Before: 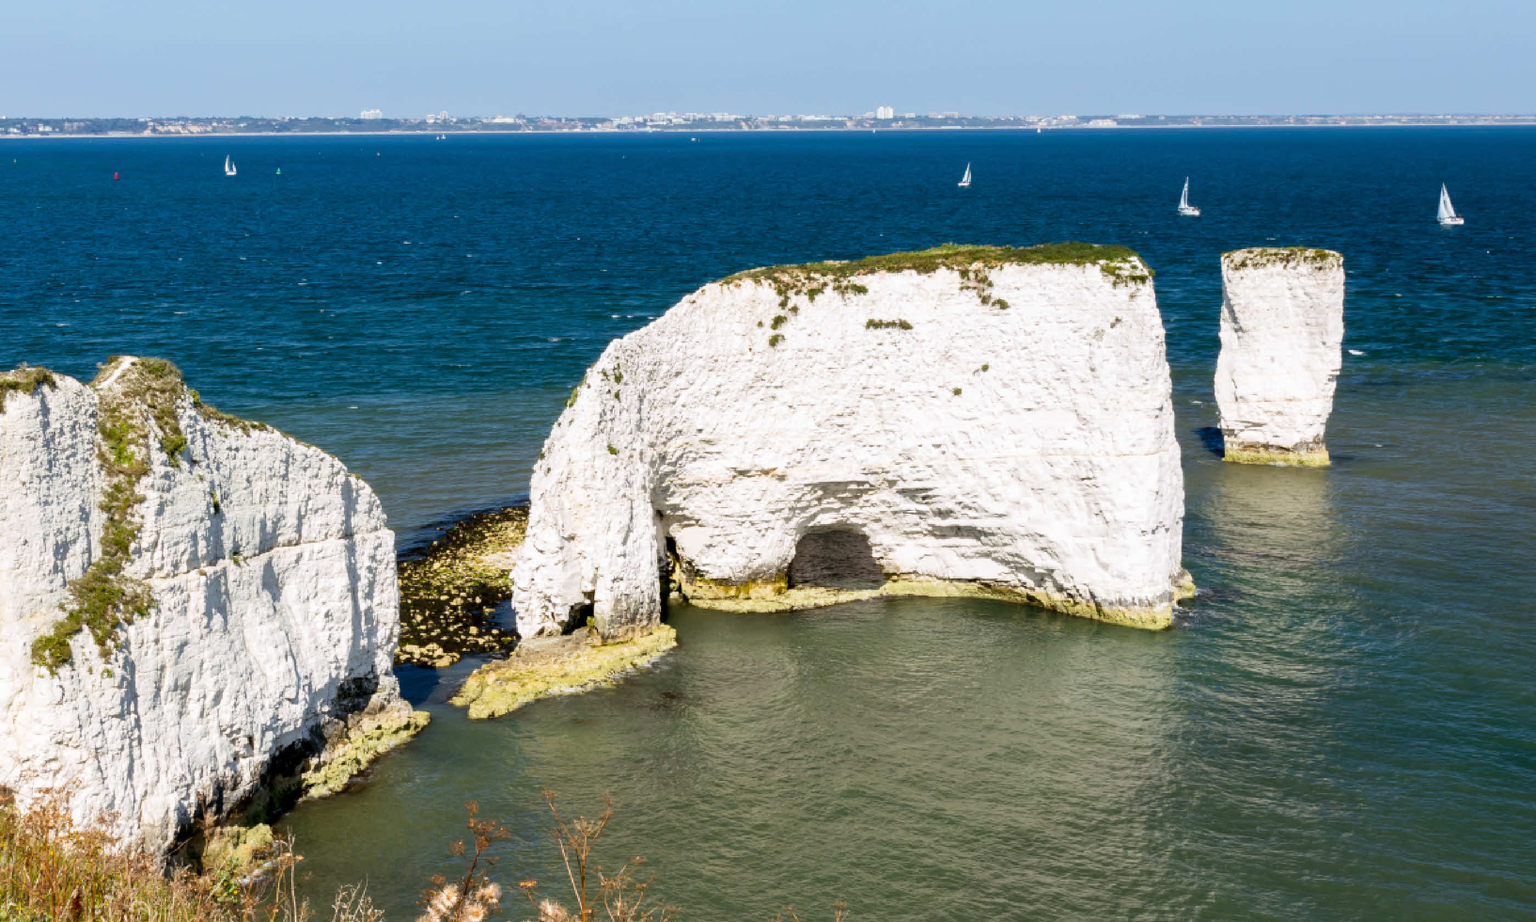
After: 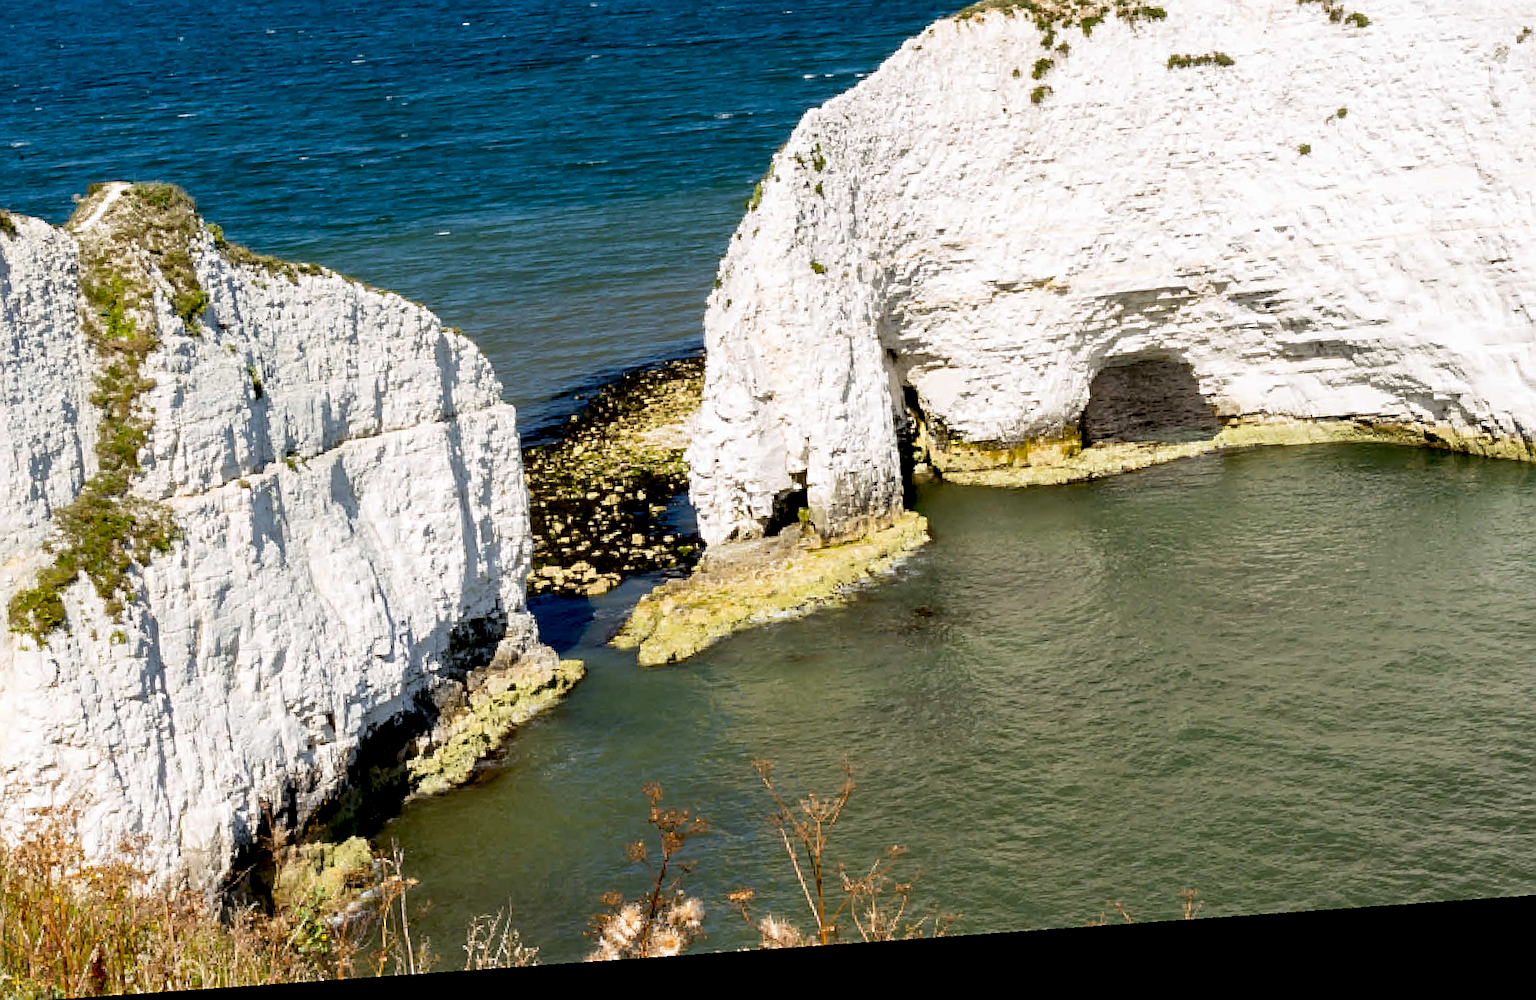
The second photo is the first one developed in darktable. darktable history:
crop and rotate: angle -0.82°, left 3.85%, top 31.828%, right 27.992%
rotate and perspective: rotation -4.86°, automatic cropping off
sharpen: on, module defaults
exposure: black level correction 0.01, exposure 0.014 EV, compensate highlight preservation false
